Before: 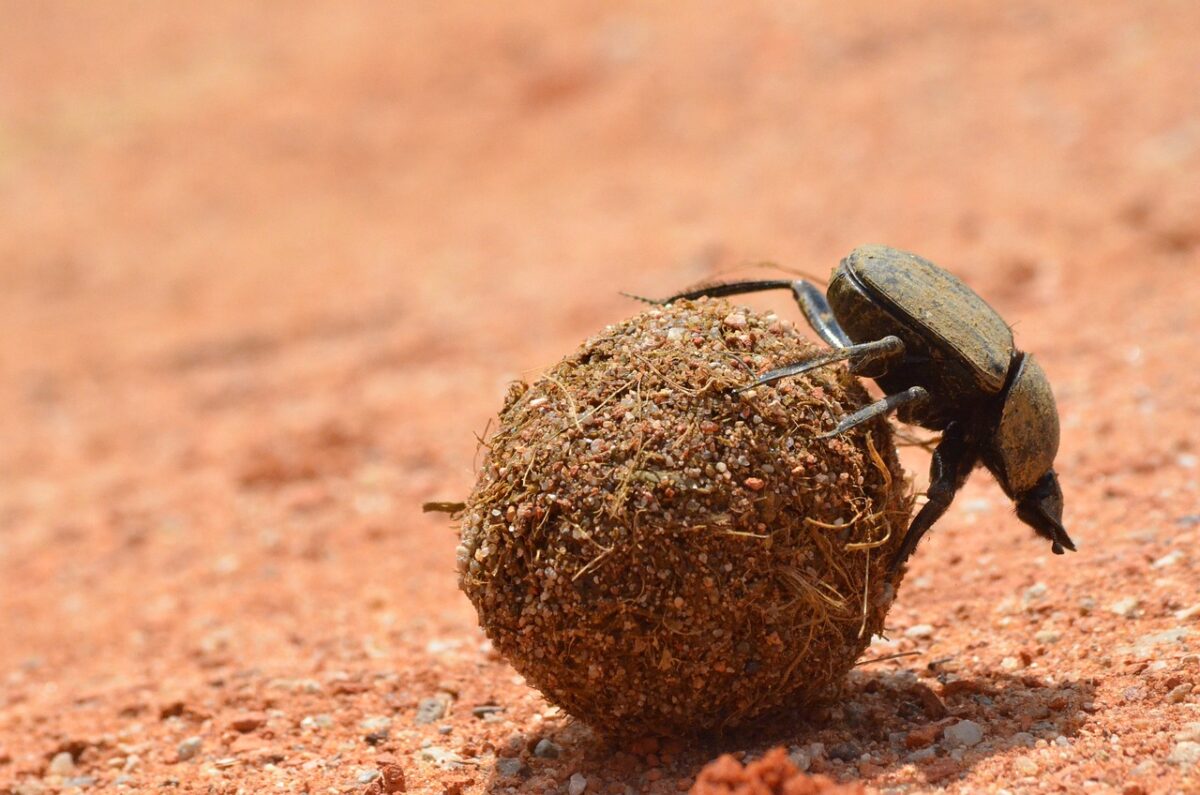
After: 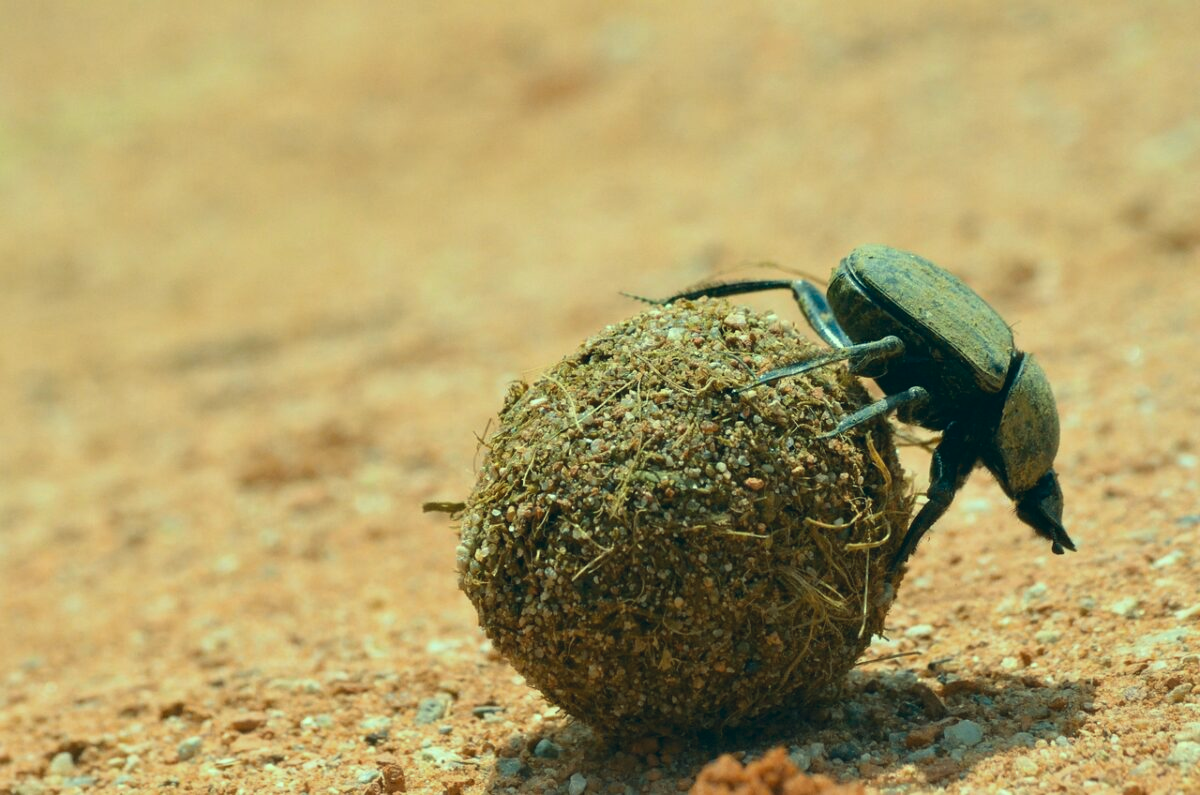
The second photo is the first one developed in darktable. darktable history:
color correction: highlights a* -20.08, highlights b* 9.8, shadows a* -20.4, shadows b* -10.76
shadows and highlights: radius 331.84, shadows 53.55, highlights -100, compress 94.63%, highlights color adjustment 73.23%, soften with gaussian
